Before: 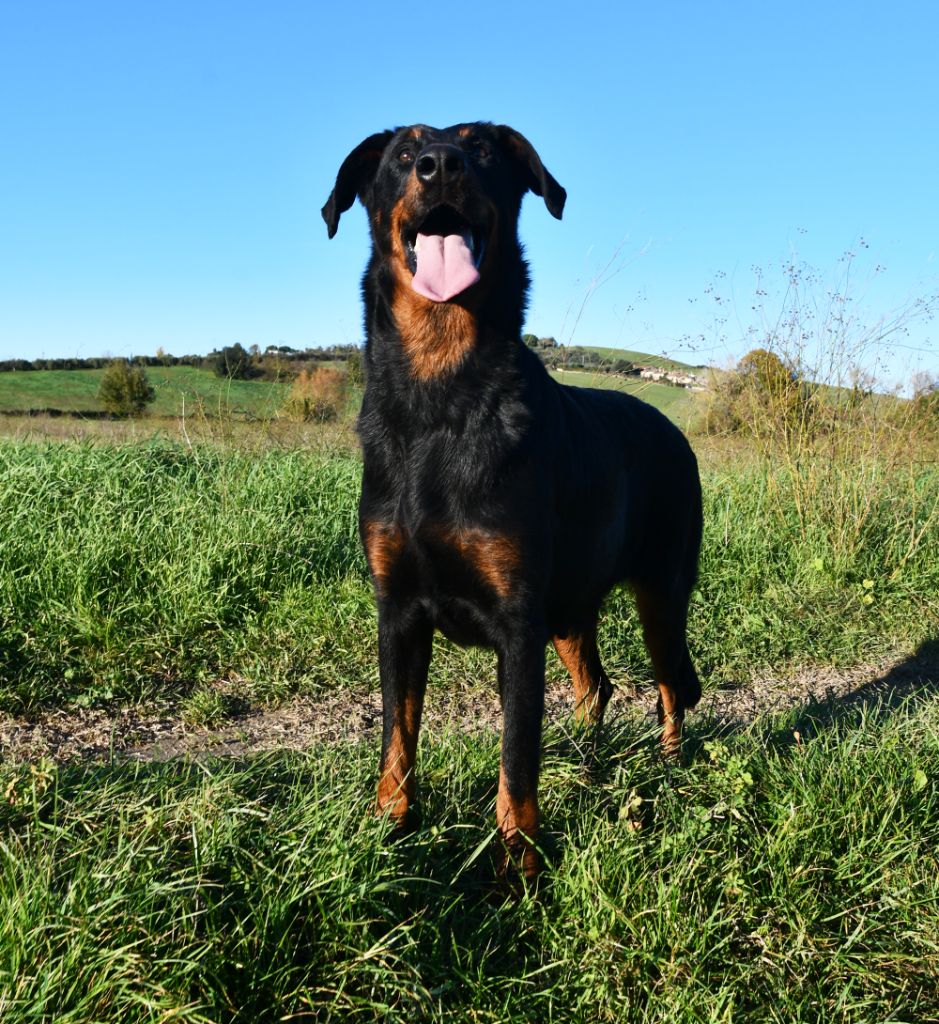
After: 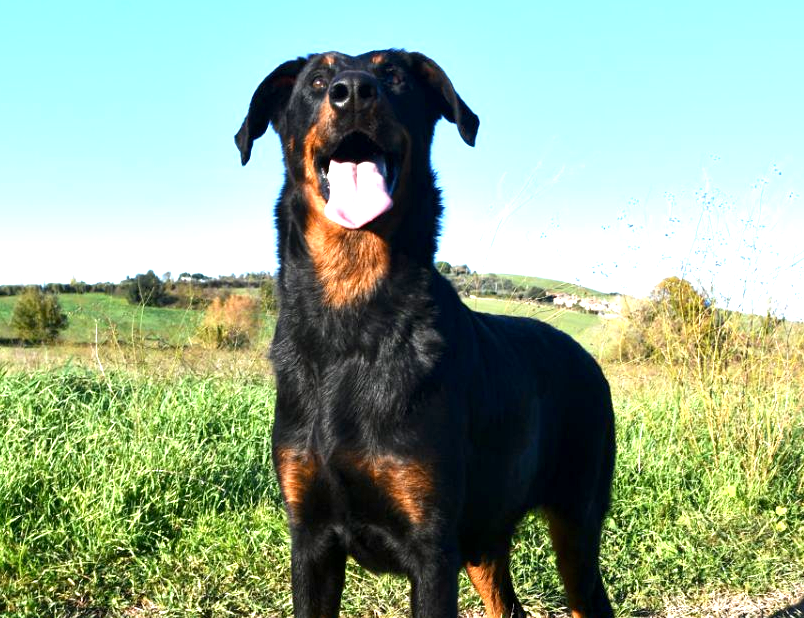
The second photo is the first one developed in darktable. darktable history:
crop and rotate: left 9.345%, top 7.22%, right 4.982%, bottom 32.331%
exposure: black level correction 0.001, exposure 1.116 EV, compensate highlight preservation false
